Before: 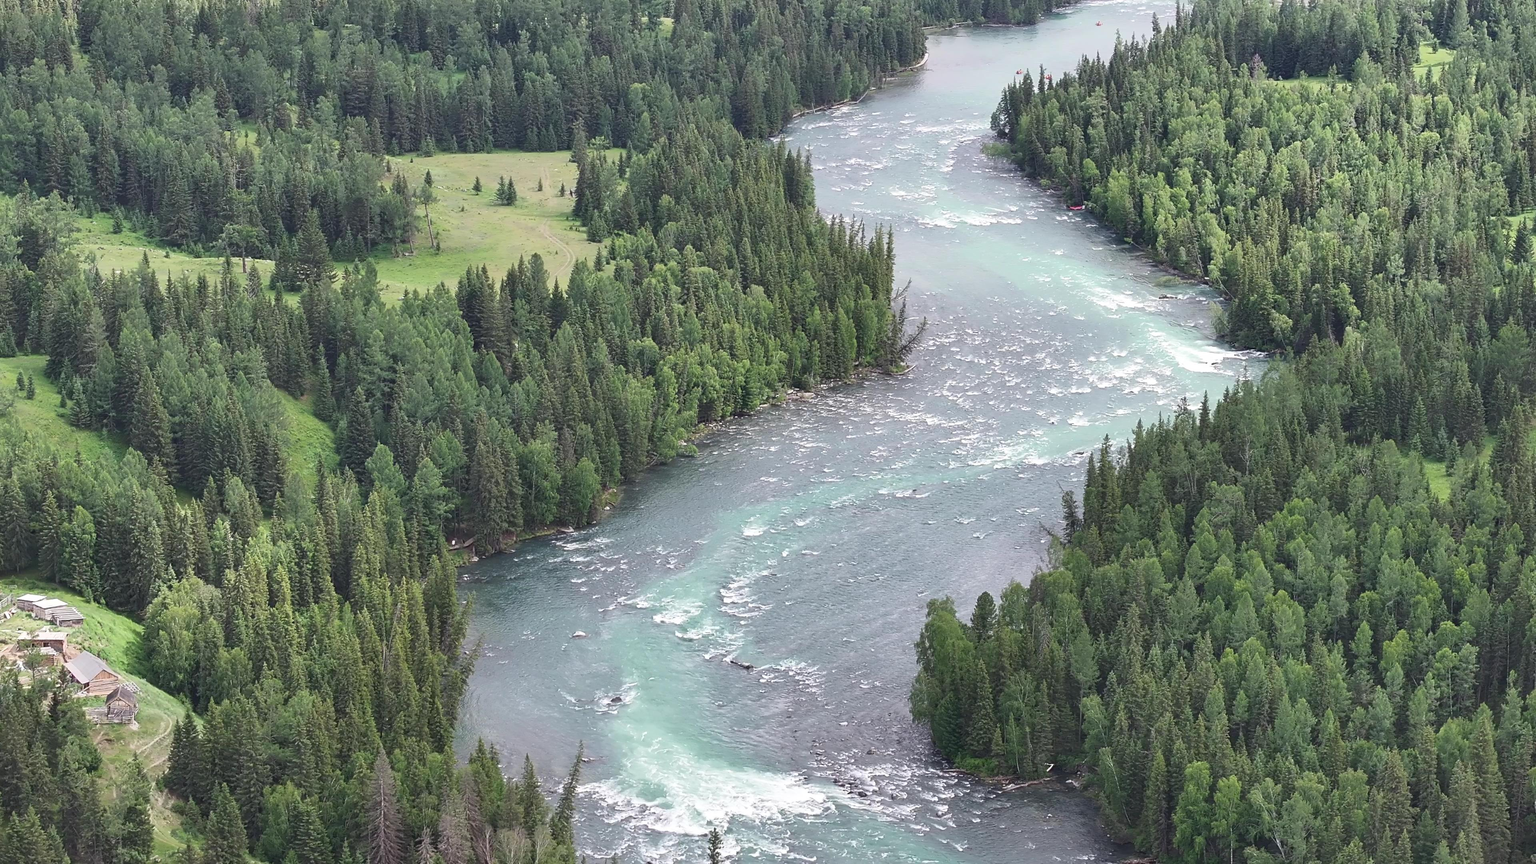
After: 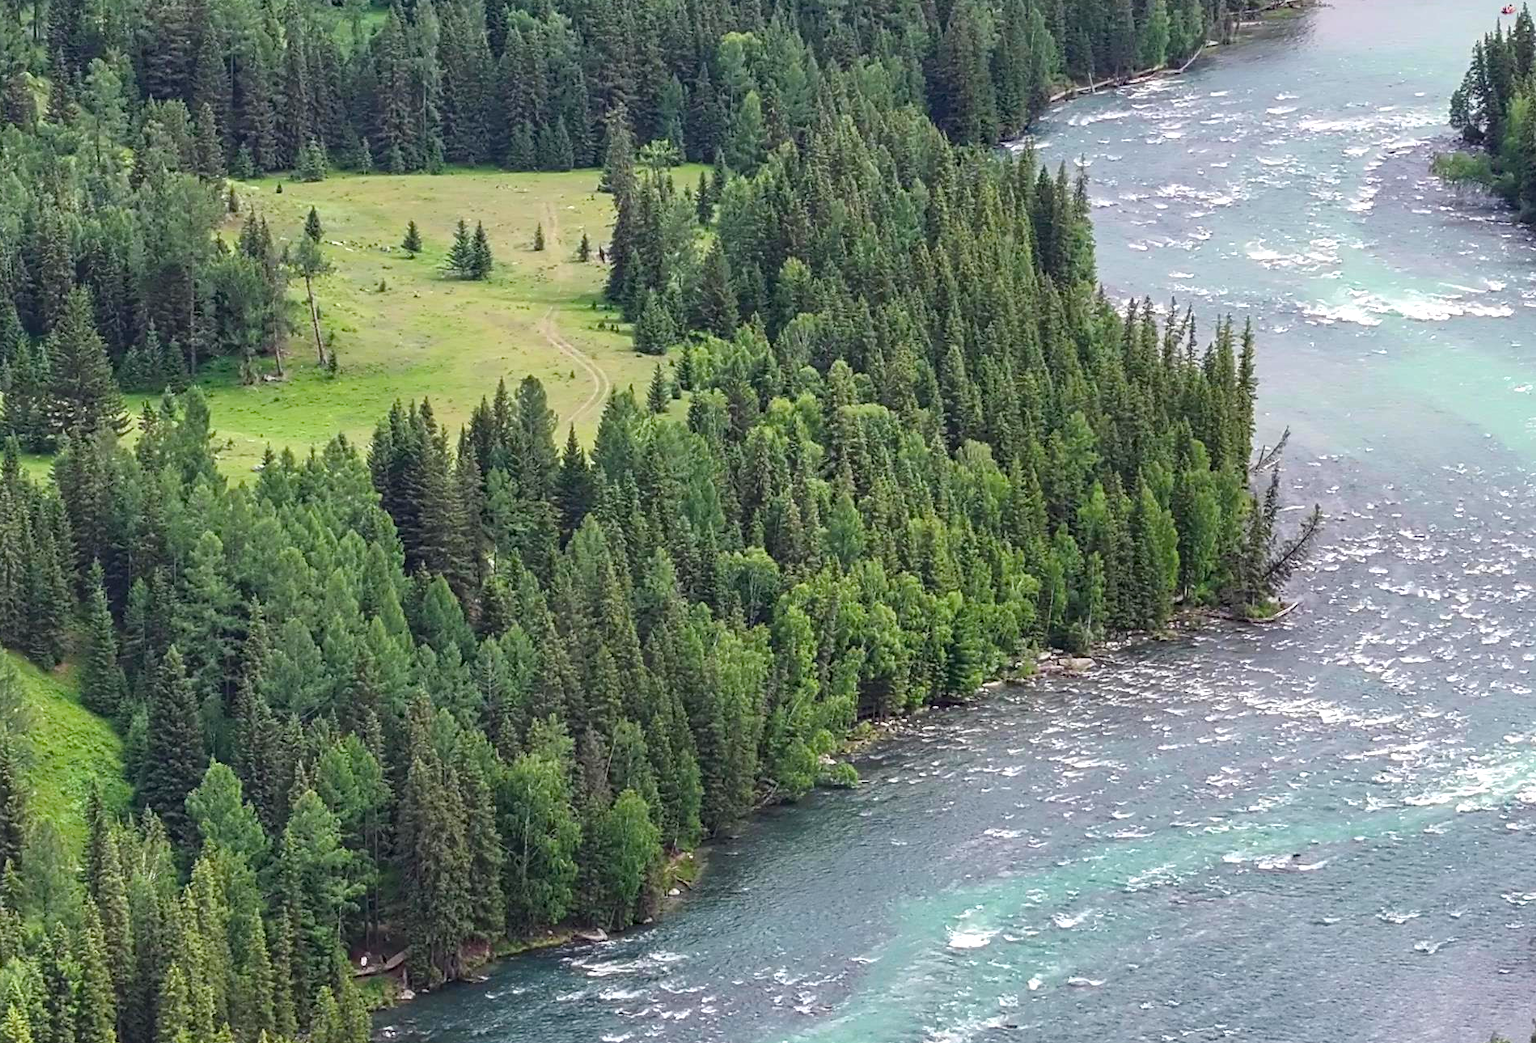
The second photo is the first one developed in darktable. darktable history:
haze removal: compatibility mode true, adaptive false
color balance rgb: linear chroma grading › shadows 9.311%, linear chroma grading › highlights 9.038%, linear chroma grading › global chroma 14.873%, linear chroma grading › mid-tones 14.73%, perceptual saturation grading › global saturation 0.59%, global vibrance 1.689%, saturation formula JzAzBz (2021)
crop: left 17.824%, top 7.793%, right 32.707%, bottom 32.484%
local contrast: on, module defaults
